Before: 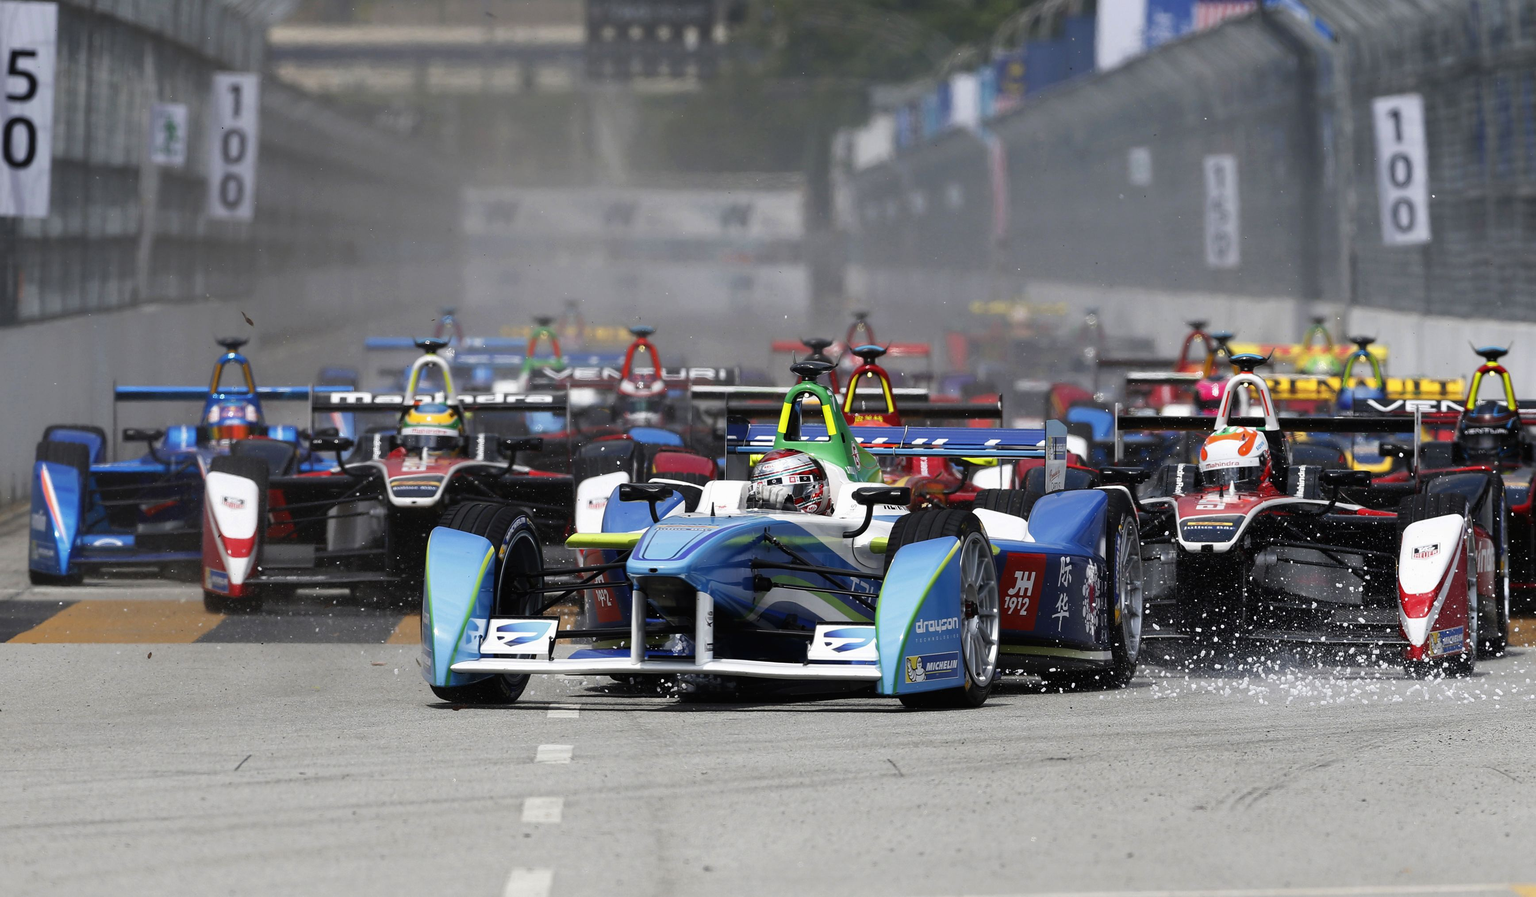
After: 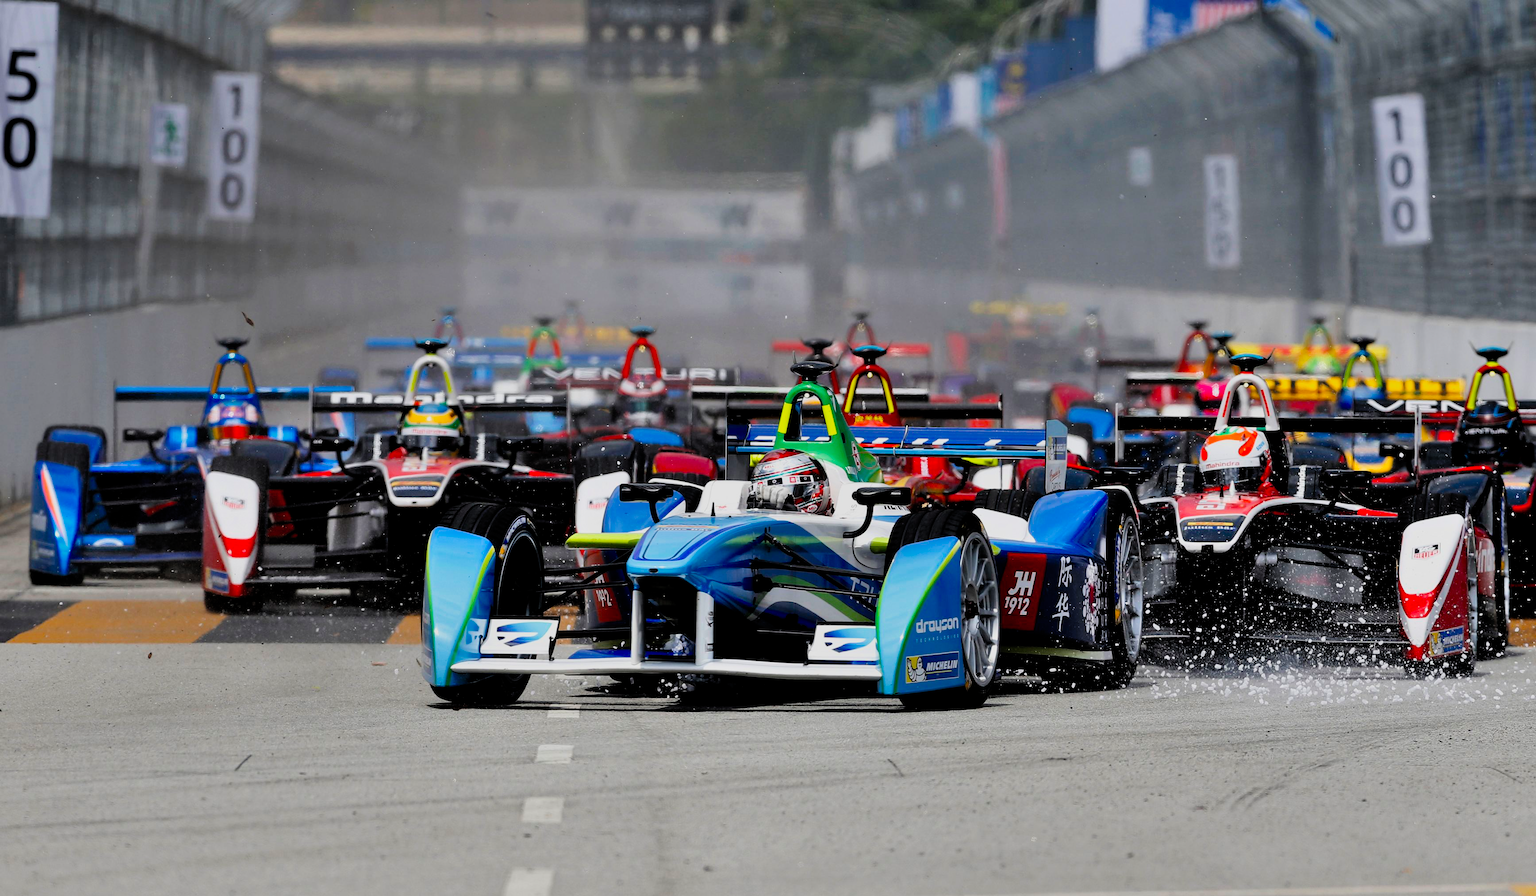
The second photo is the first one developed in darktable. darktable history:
filmic rgb: black relative exposure -7.75 EV, white relative exposure 4.4 EV, threshold 3 EV, target black luminance 0%, hardness 3.76, latitude 50.51%, contrast 1.074, highlights saturation mix 10%, shadows ↔ highlights balance -0.22%, color science v4 (2020), enable highlight reconstruction true
shadows and highlights: soften with gaussian
